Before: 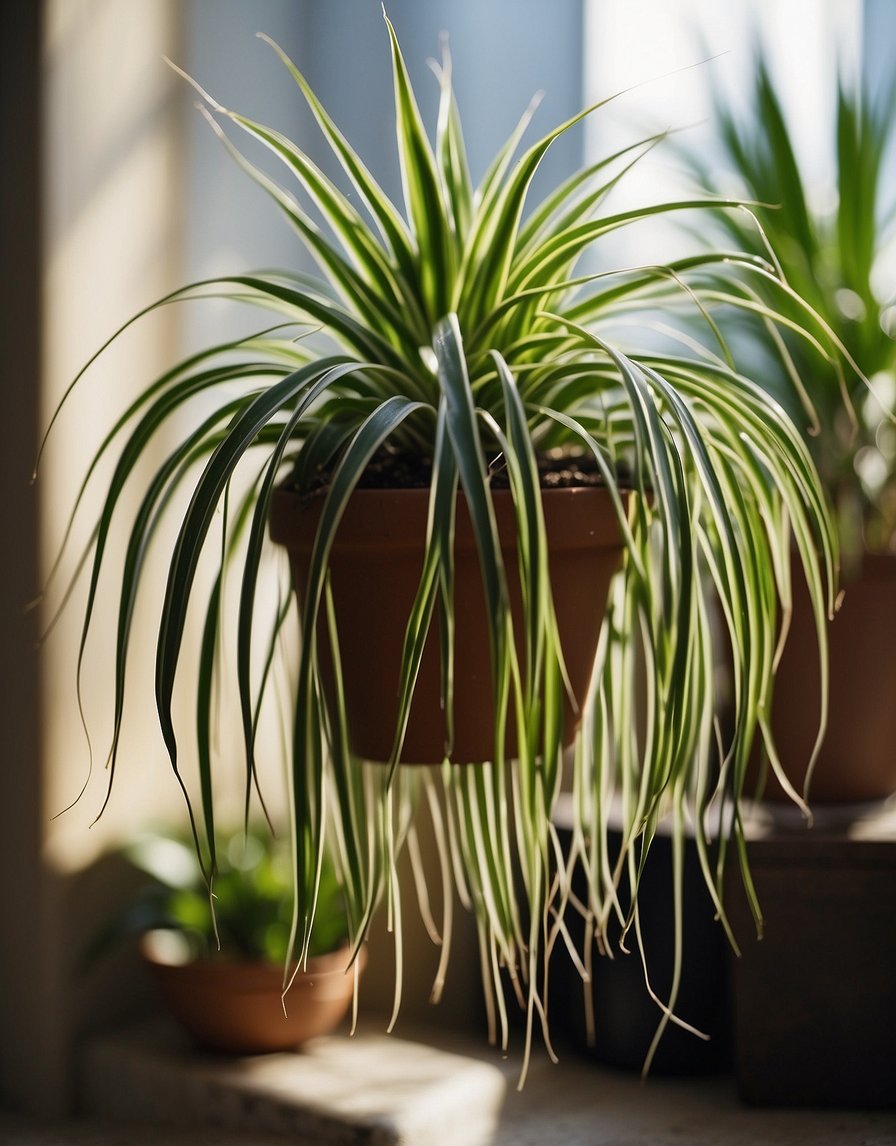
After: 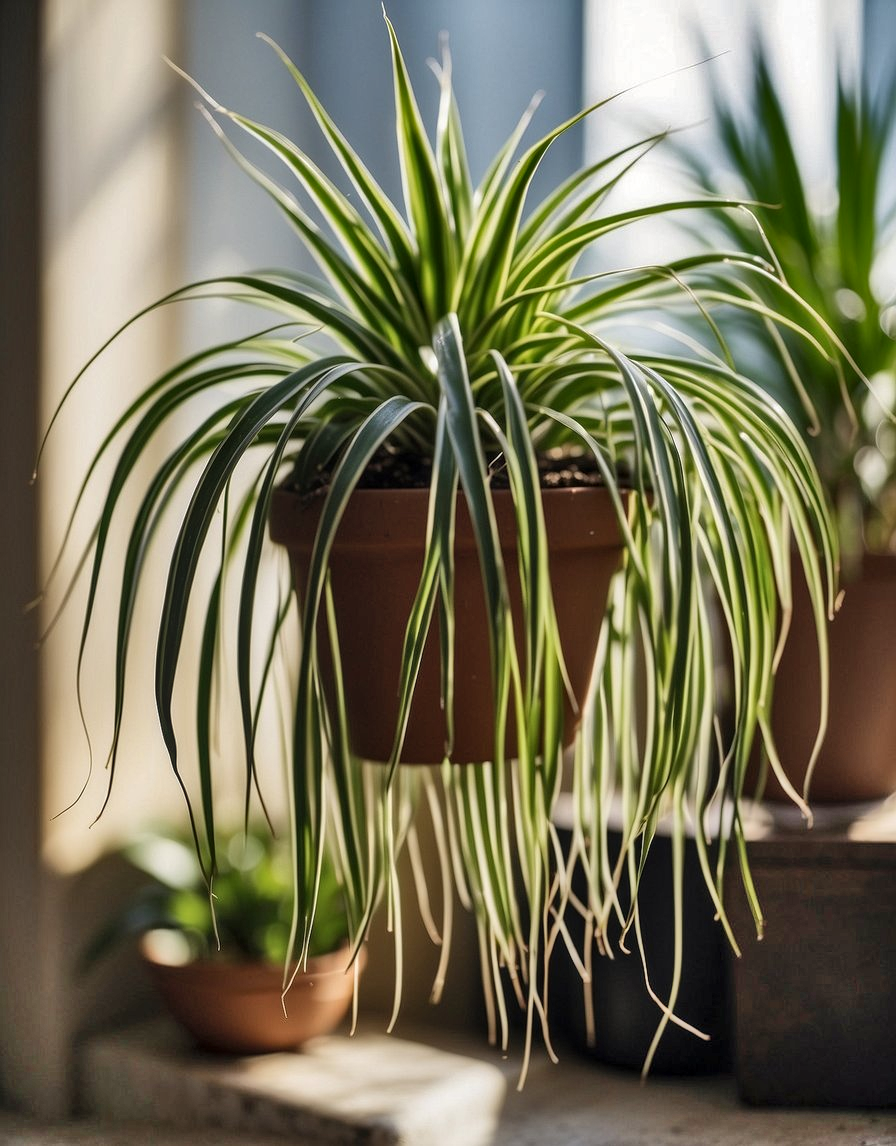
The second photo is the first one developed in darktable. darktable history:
local contrast: on, module defaults
shadows and highlights: shadows 74.13, highlights -61, soften with gaussian
